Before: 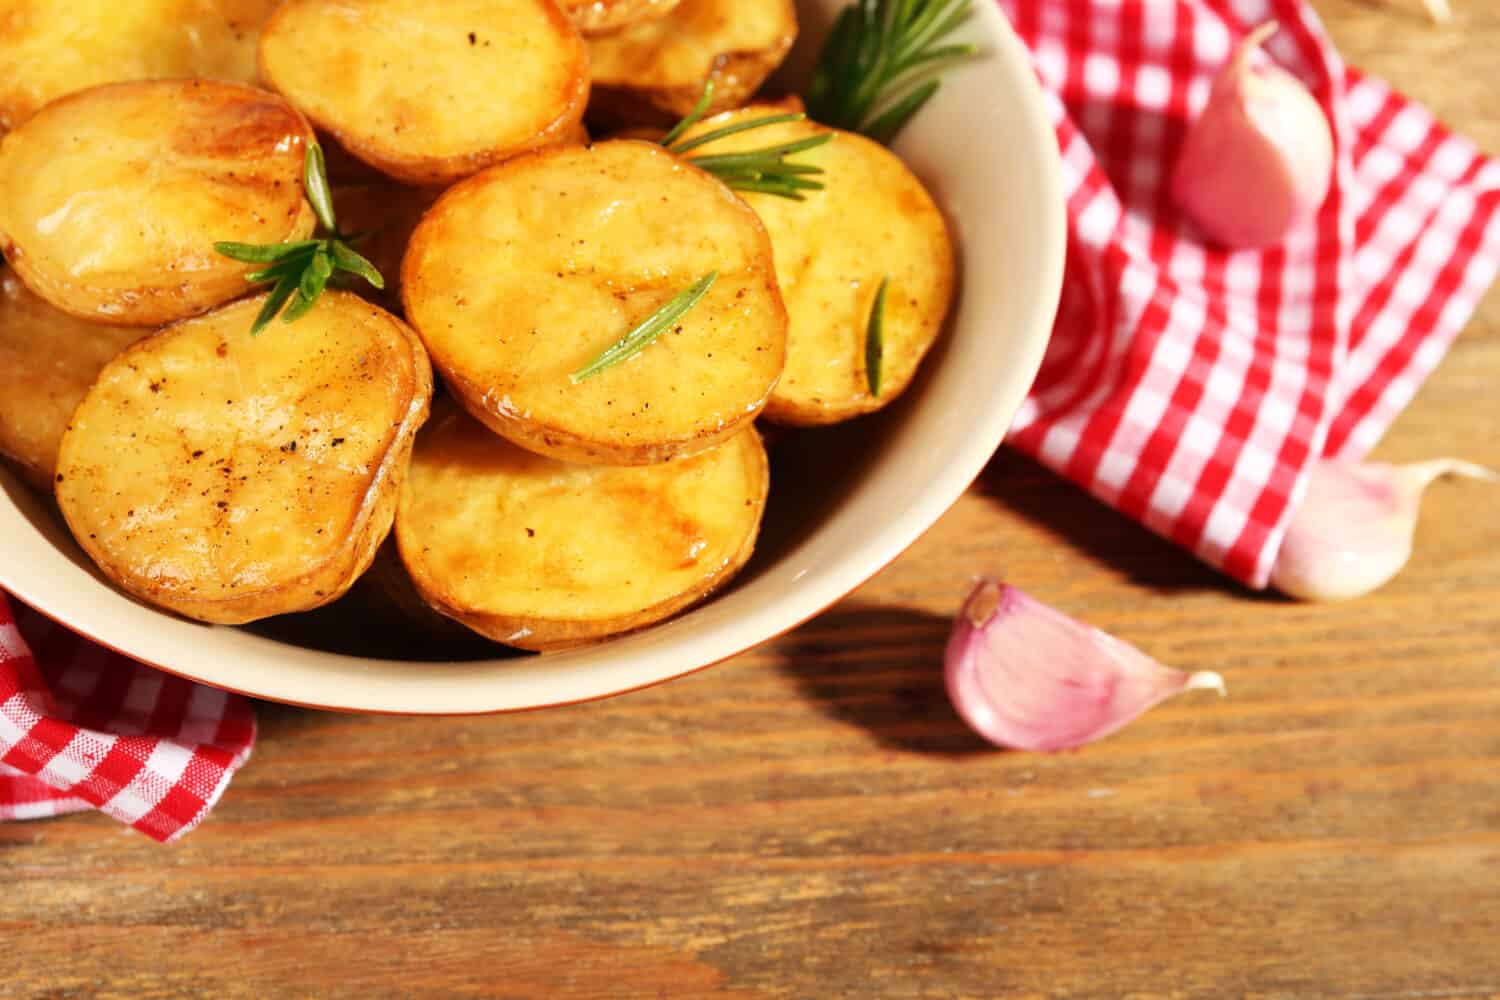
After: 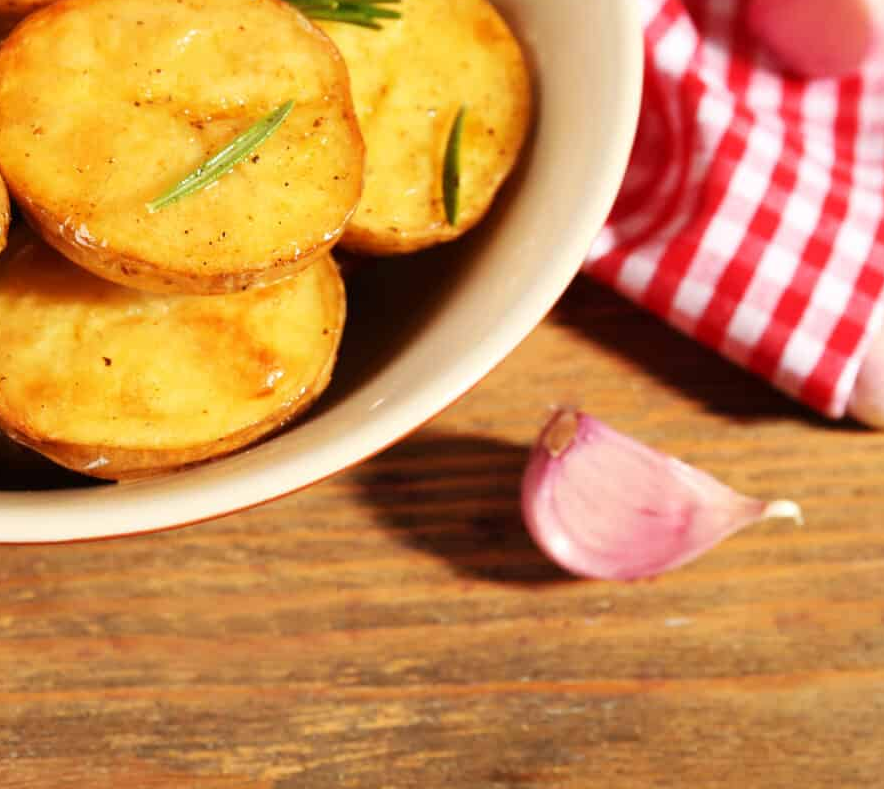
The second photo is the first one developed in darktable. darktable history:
crop and rotate: left 28.325%, top 17.195%, right 12.733%, bottom 3.81%
